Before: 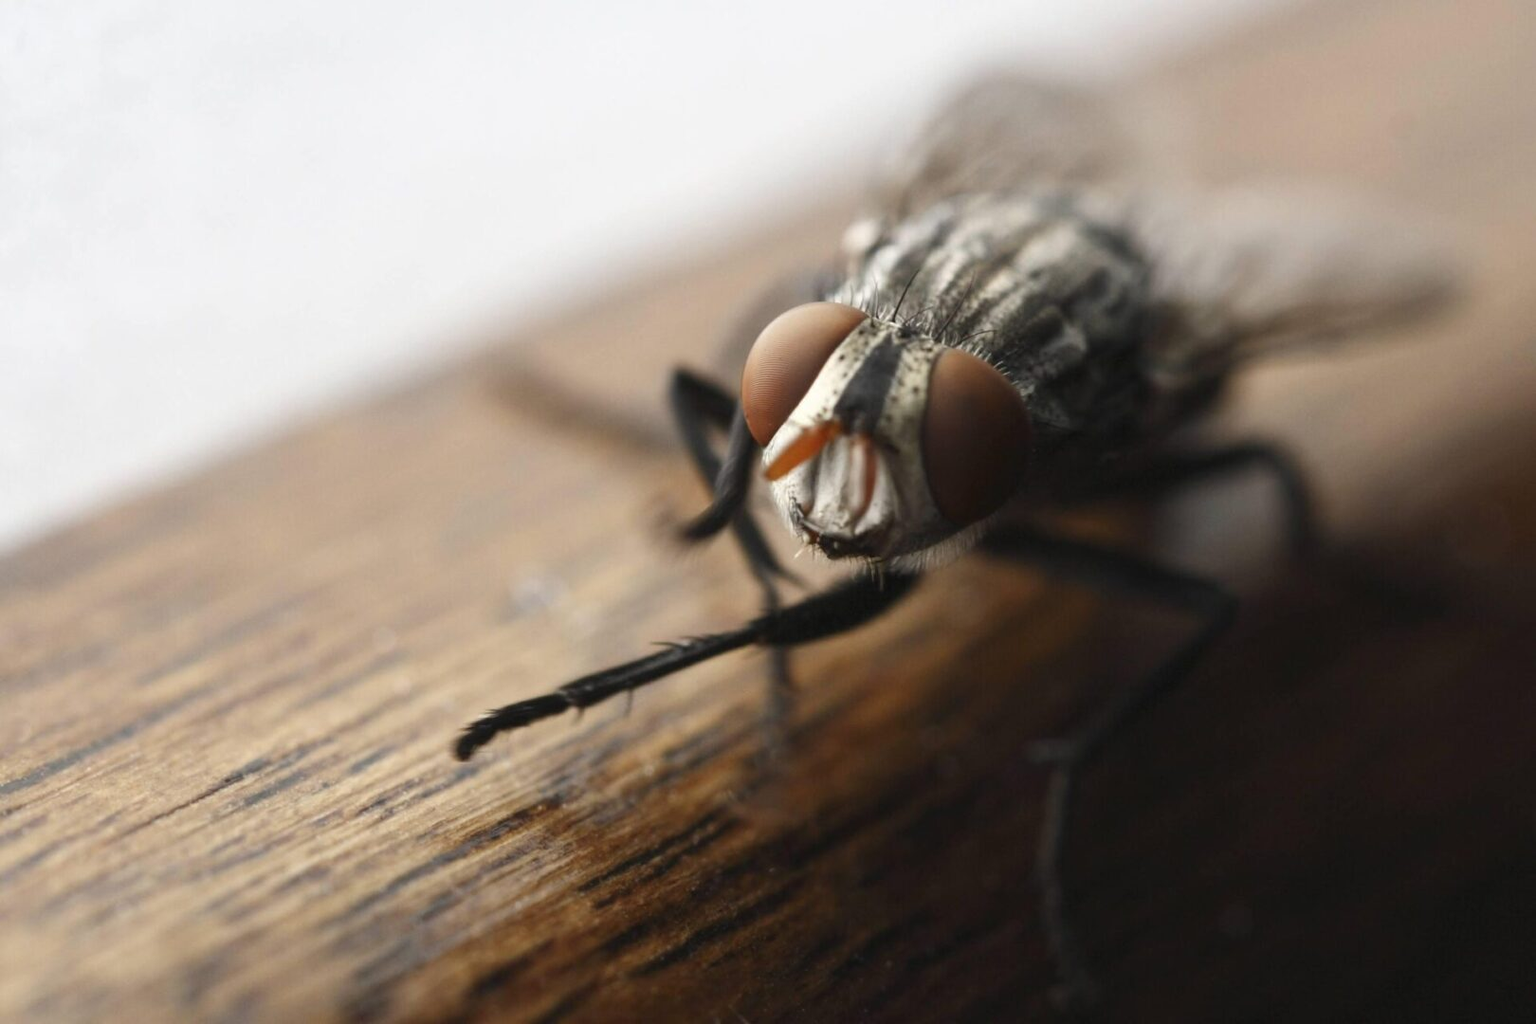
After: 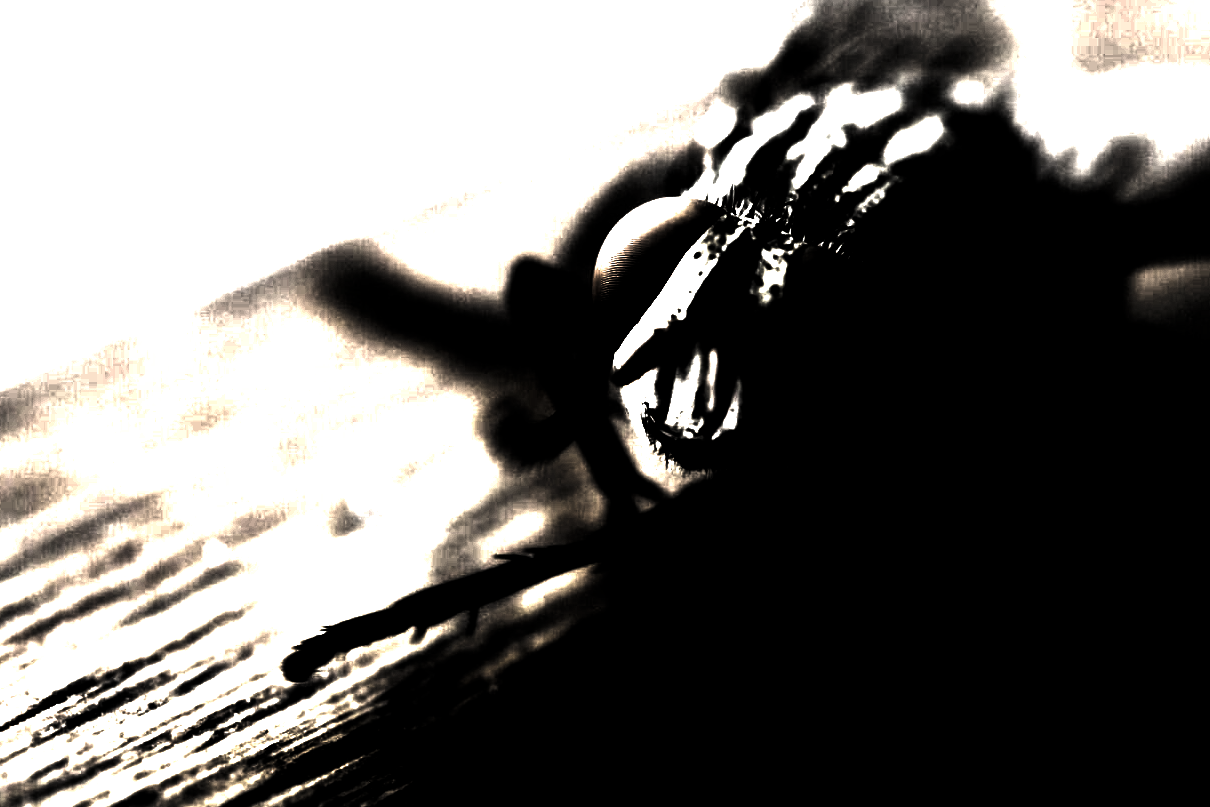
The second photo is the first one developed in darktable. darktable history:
crop and rotate: left 11.831%, top 11.346%, right 13.429%, bottom 13.899%
levels: levels [0.721, 0.937, 0.997]
exposure: exposure 0.935 EV, compensate highlight preservation false
tone equalizer: -8 EV -0.417 EV, -7 EV -0.389 EV, -6 EV -0.333 EV, -5 EV -0.222 EV, -3 EV 0.222 EV, -2 EV 0.333 EV, -1 EV 0.389 EV, +0 EV 0.417 EV, edges refinement/feathering 500, mask exposure compensation -1.57 EV, preserve details no
